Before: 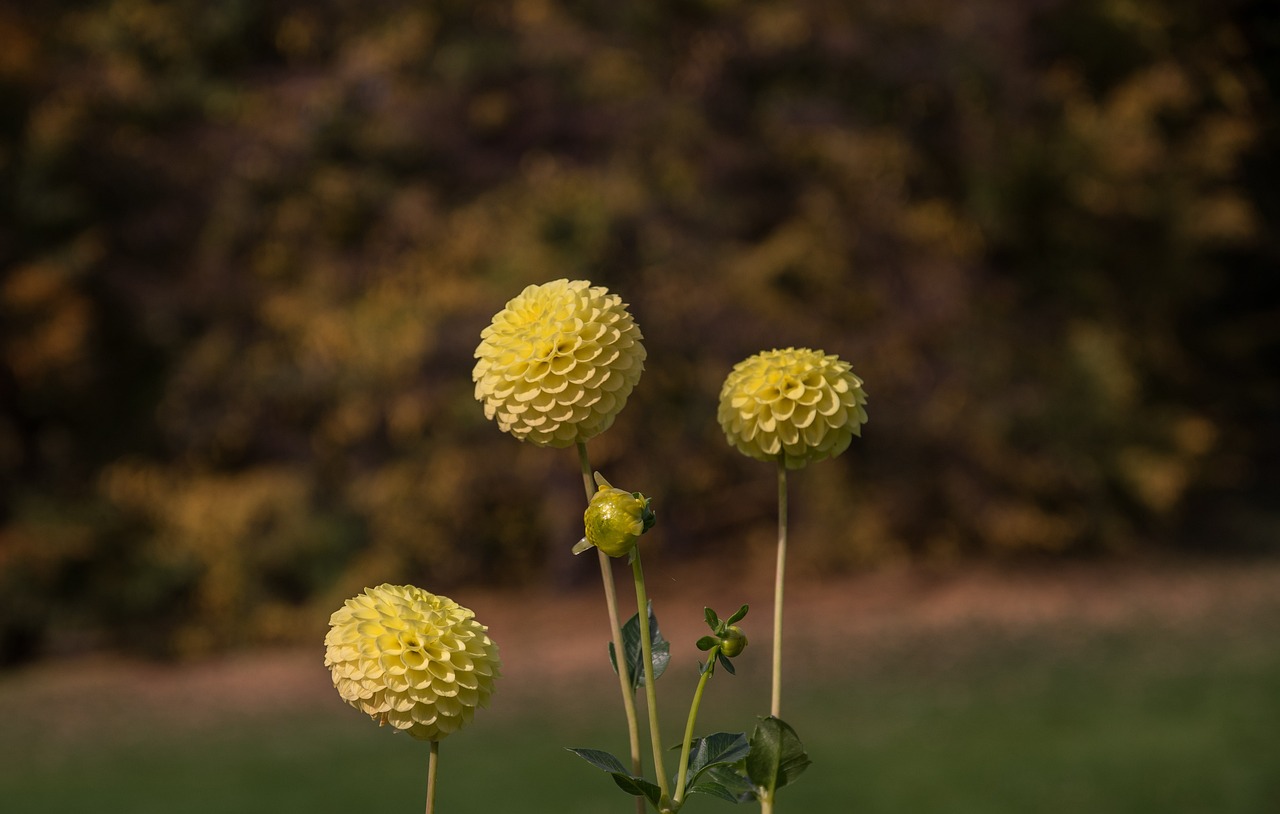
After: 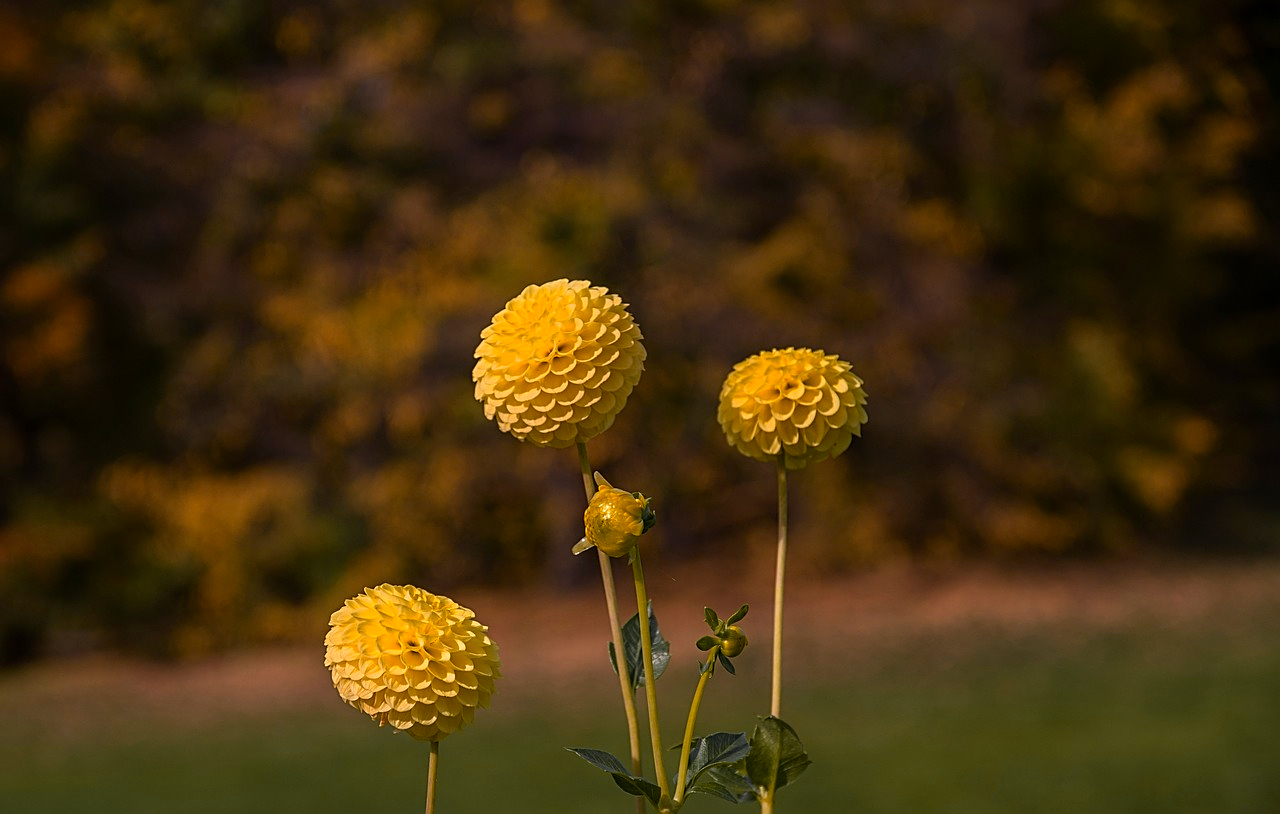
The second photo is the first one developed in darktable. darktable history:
sharpen: on, module defaults
color zones: curves: ch0 [(0, 0.499) (0.143, 0.5) (0.286, 0.5) (0.429, 0.476) (0.571, 0.284) (0.714, 0.243) (0.857, 0.449) (1, 0.499)]; ch1 [(0, 0.532) (0.143, 0.645) (0.286, 0.696) (0.429, 0.211) (0.571, 0.504) (0.714, 0.493) (0.857, 0.495) (1, 0.532)]; ch2 [(0, 0.5) (0.143, 0.5) (0.286, 0.427) (0.429, 0.324) (0.571, 0.5) (0.714, 0.5) (0.857, 0.5) (1, 0.5)]
